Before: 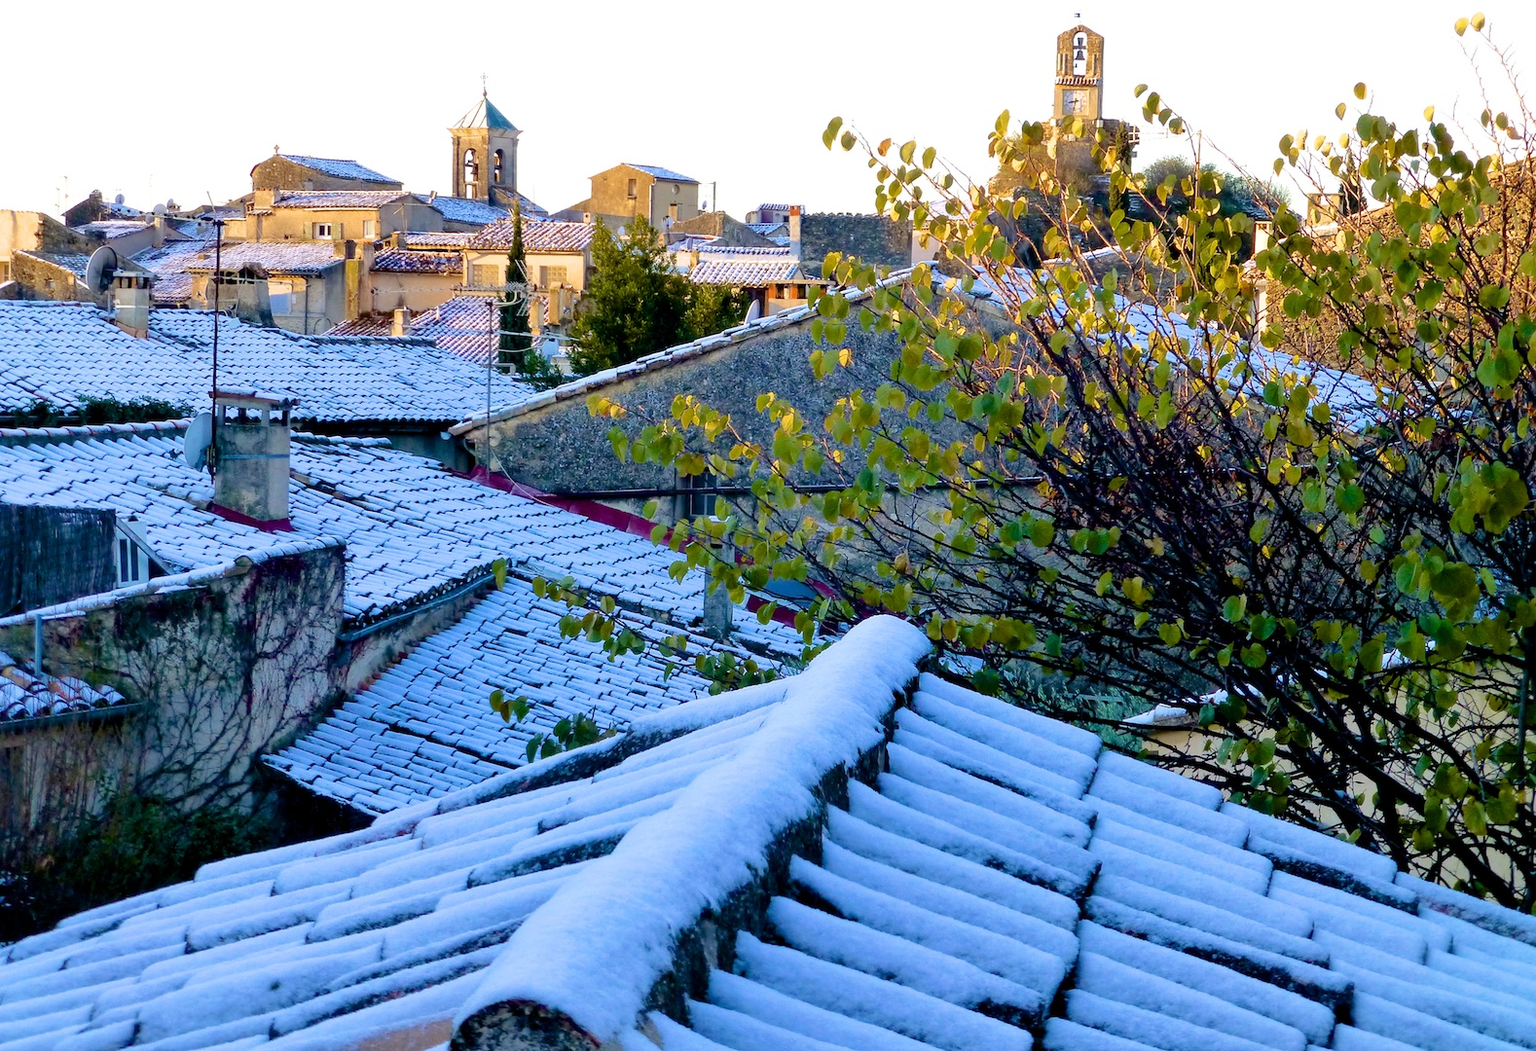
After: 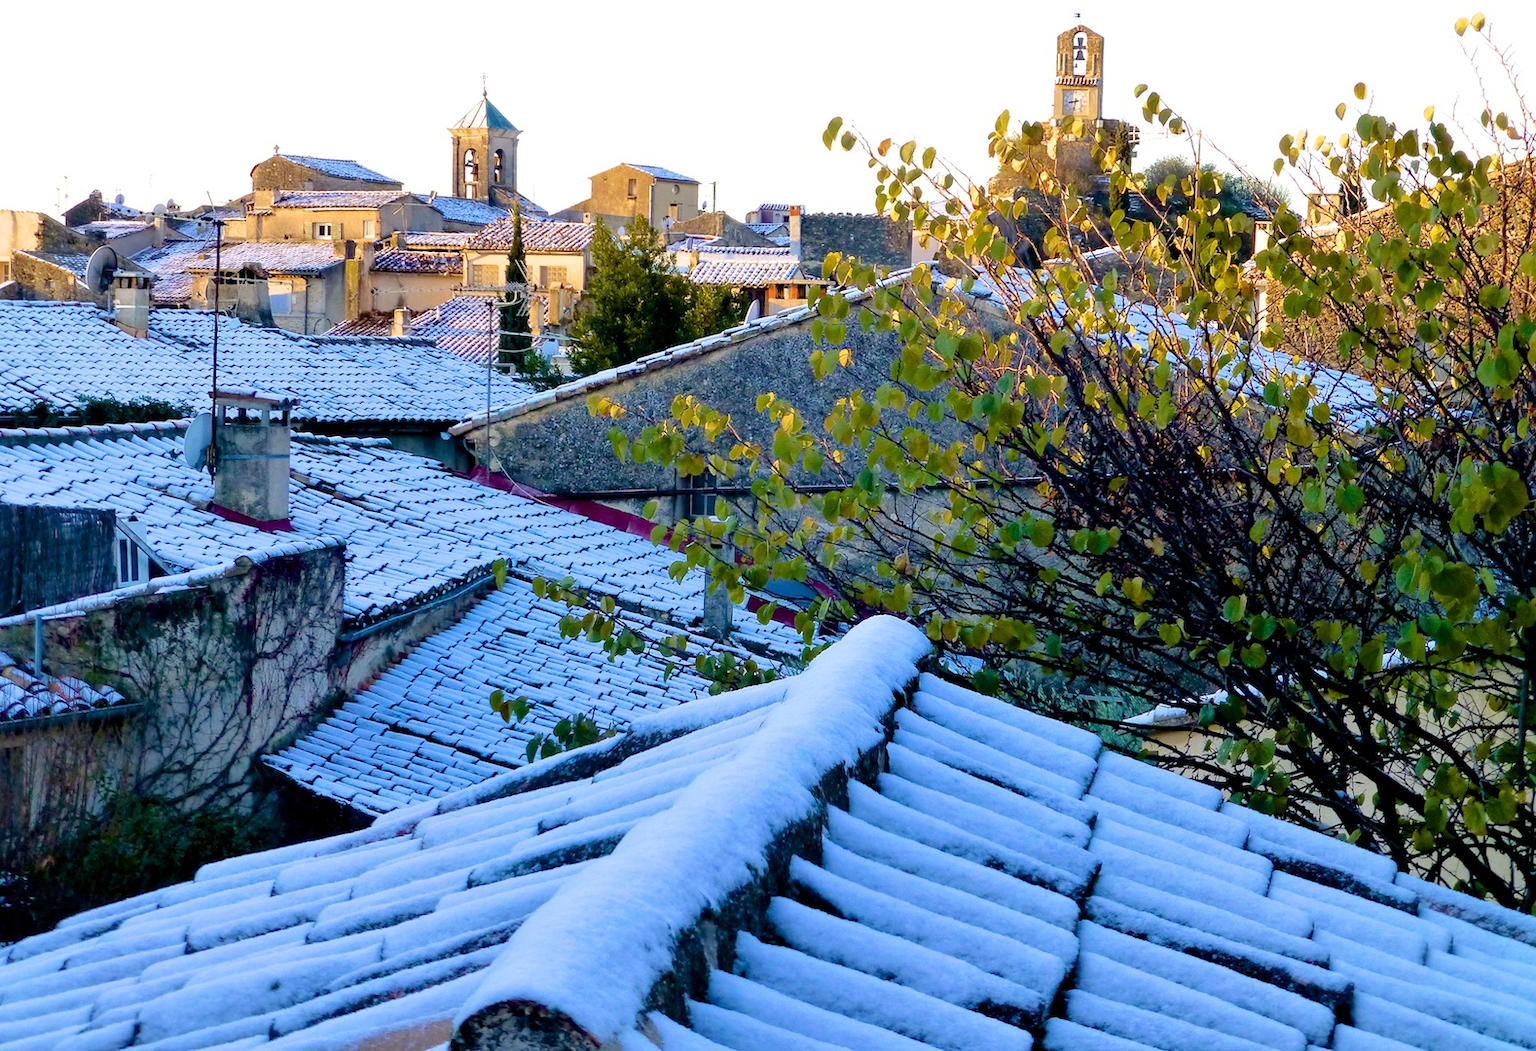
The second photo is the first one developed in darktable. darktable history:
tone equalizer: smoothing 1
